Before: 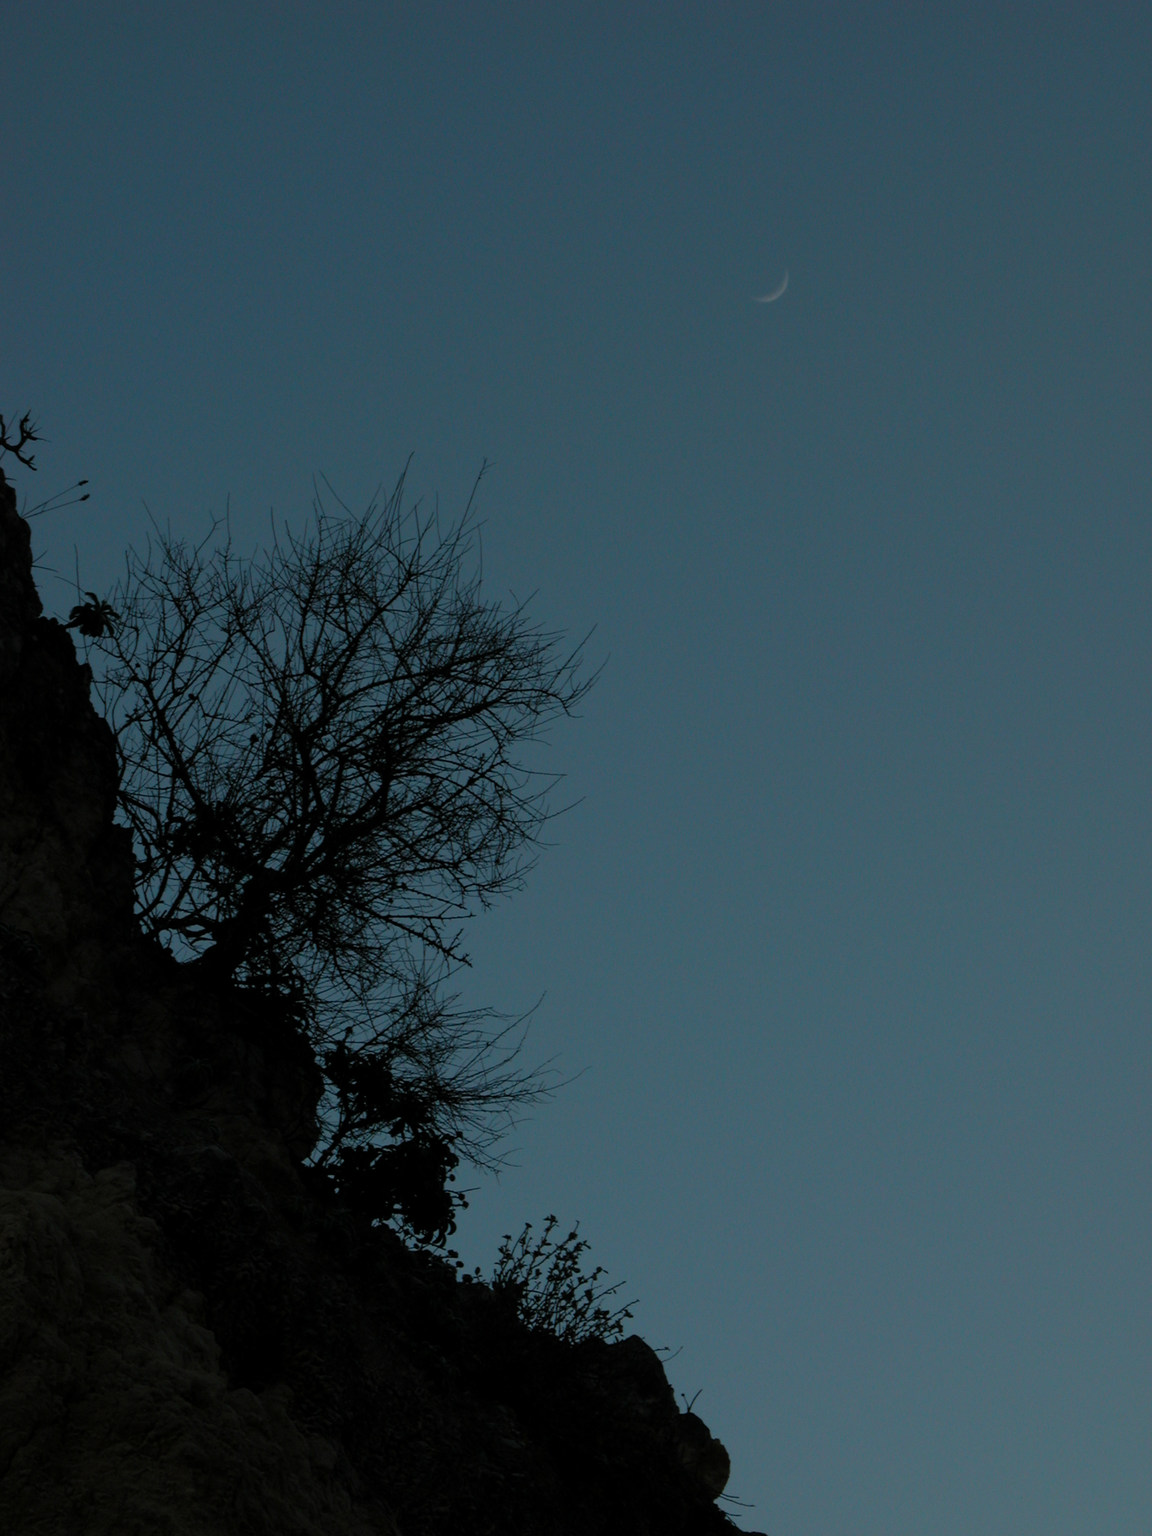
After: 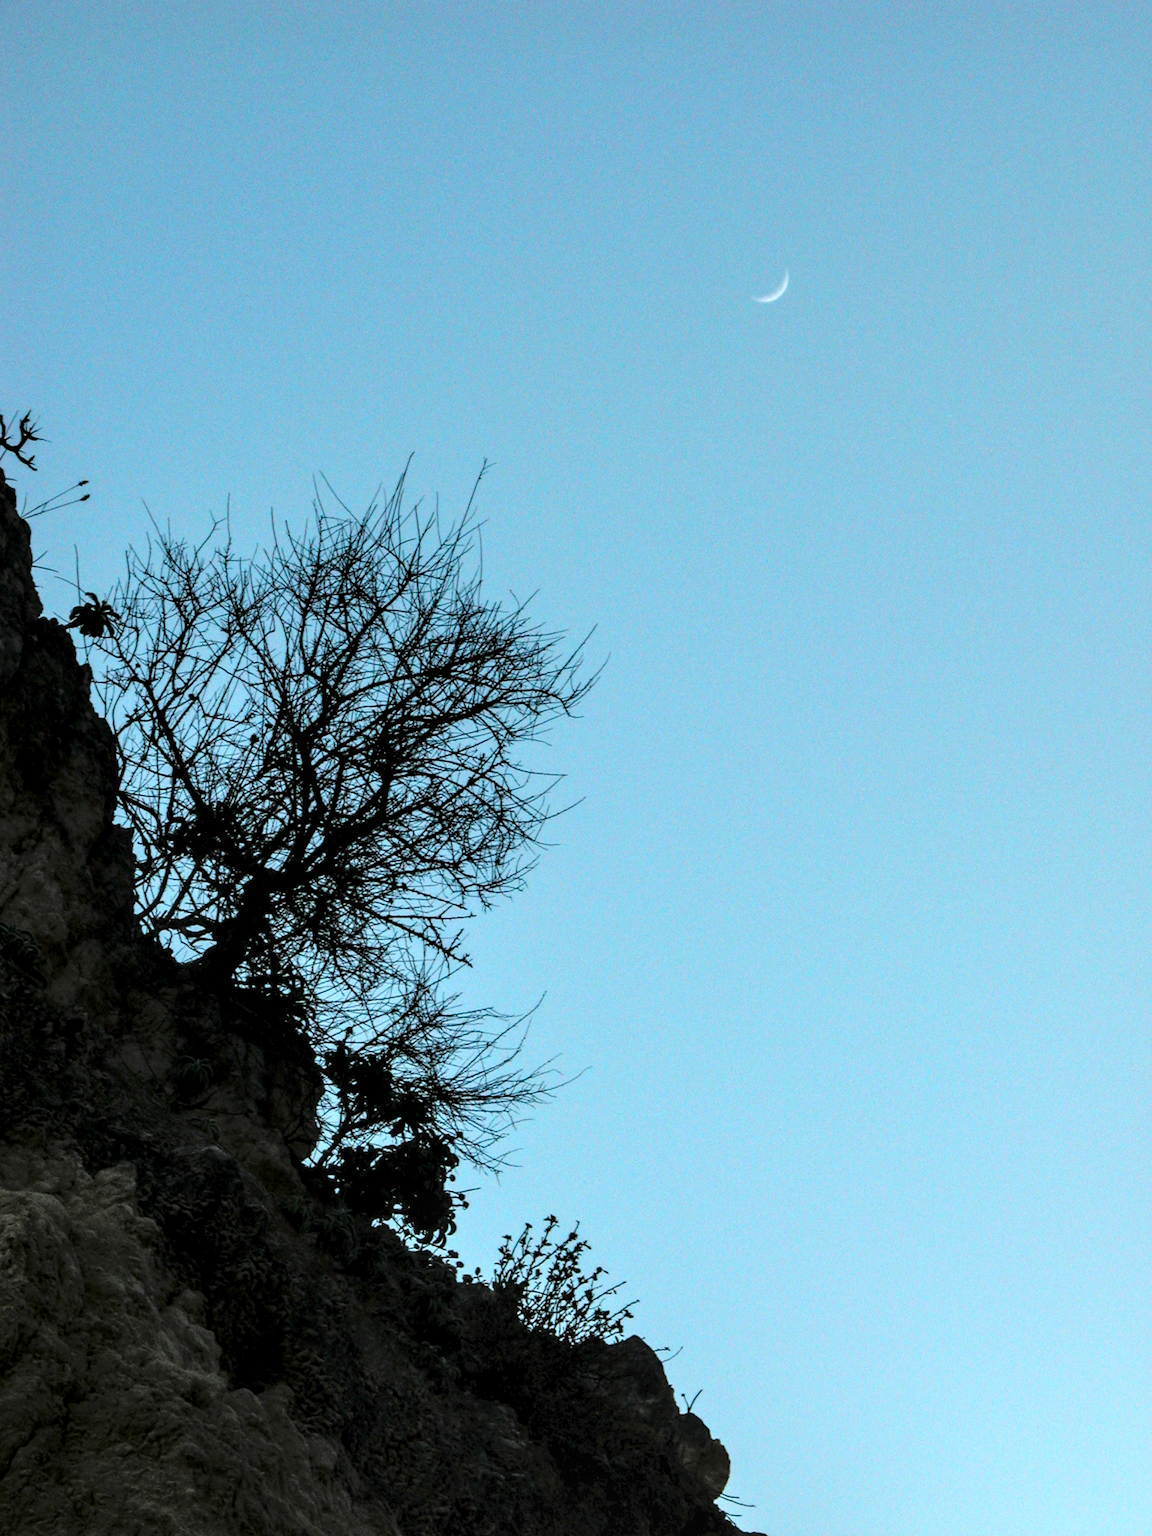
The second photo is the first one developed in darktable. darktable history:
tone curve: curves: ch0 [(0, 0) (0.003, 0.015) (0.011, 0.019) (0.025, 0.027) (0.044, 0.041) (0.069, 0.055) (0.1, 0.079) (0.136, 0.099) (0.177, 0.149) (0.224, 0.216) (0.277, 0.292) (0.335, 0.383) (0.399, 0.474) (0.468, 0.556) (0.543, 0.632) (0.623, 0.711) (0.709, 0.789) (0.801, 0.871) (0.898, 0.944) (1, 1)], color space Lab, linked channels, preserve colors none
local contrast: highlights 78%, shadows 56%, detail 174%, midtone range 0.428
exposure: exposure 0.176 EV, compensate exposure bias true, compensate highlight preservation false
